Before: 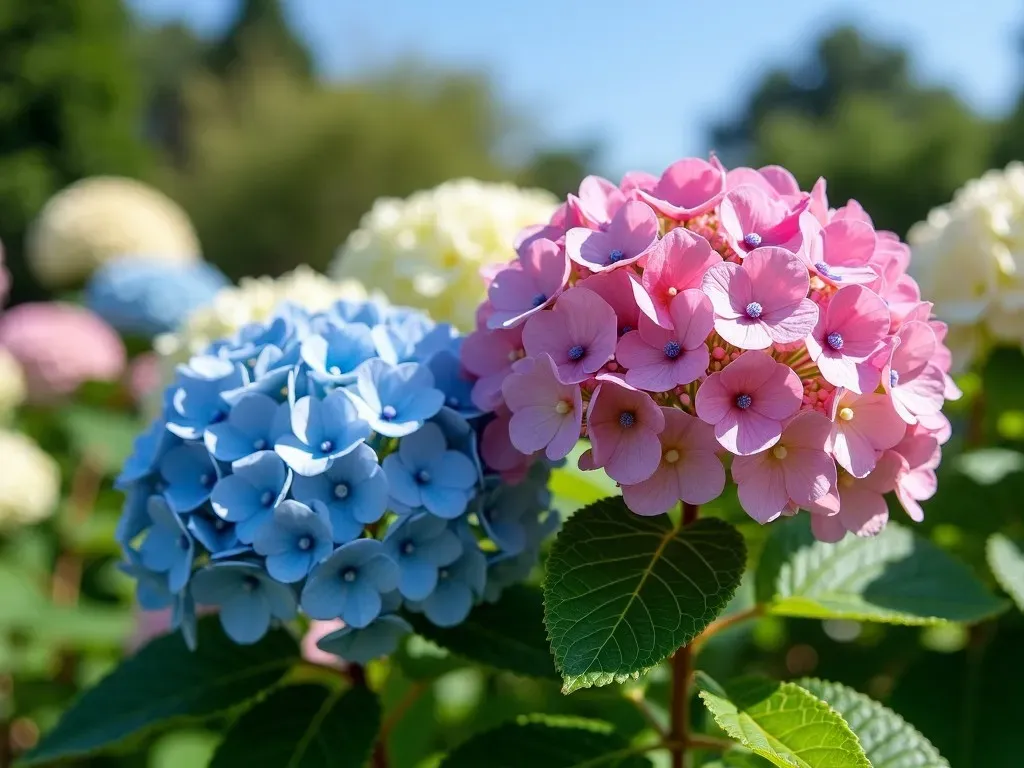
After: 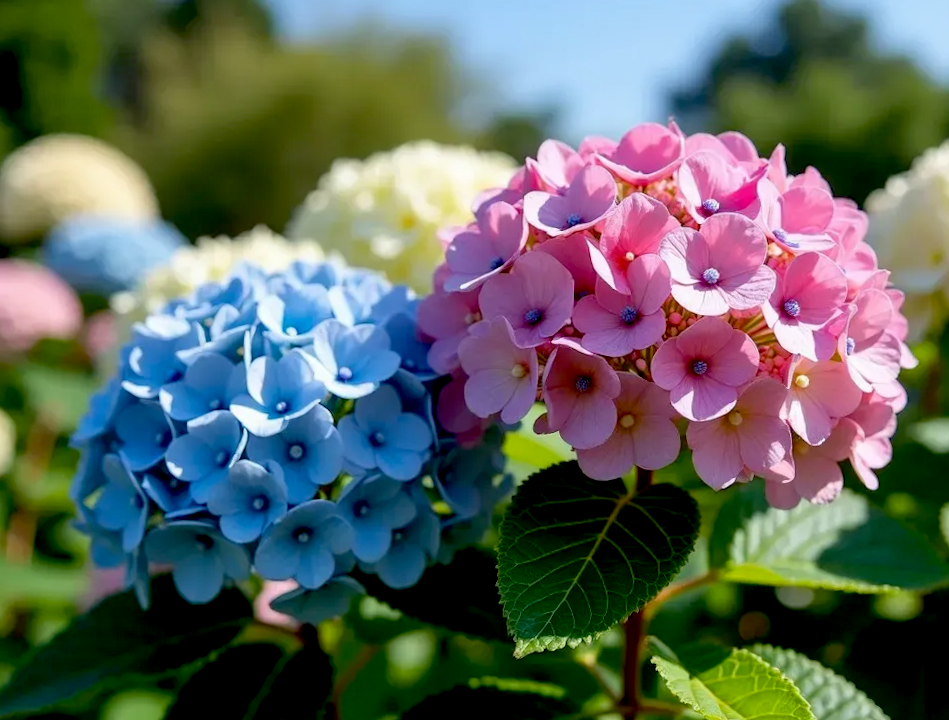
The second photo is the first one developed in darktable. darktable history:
exposure: black level correction 0.016, exposure -0.009 EV, compensate highlight preservation false
crop and rotate: angle -1.96°, left 3.097%, top 4.154%, right 1.586%, bottom 0.529%
rotate and perspective: rotation -1.24°, automatic cropping off
